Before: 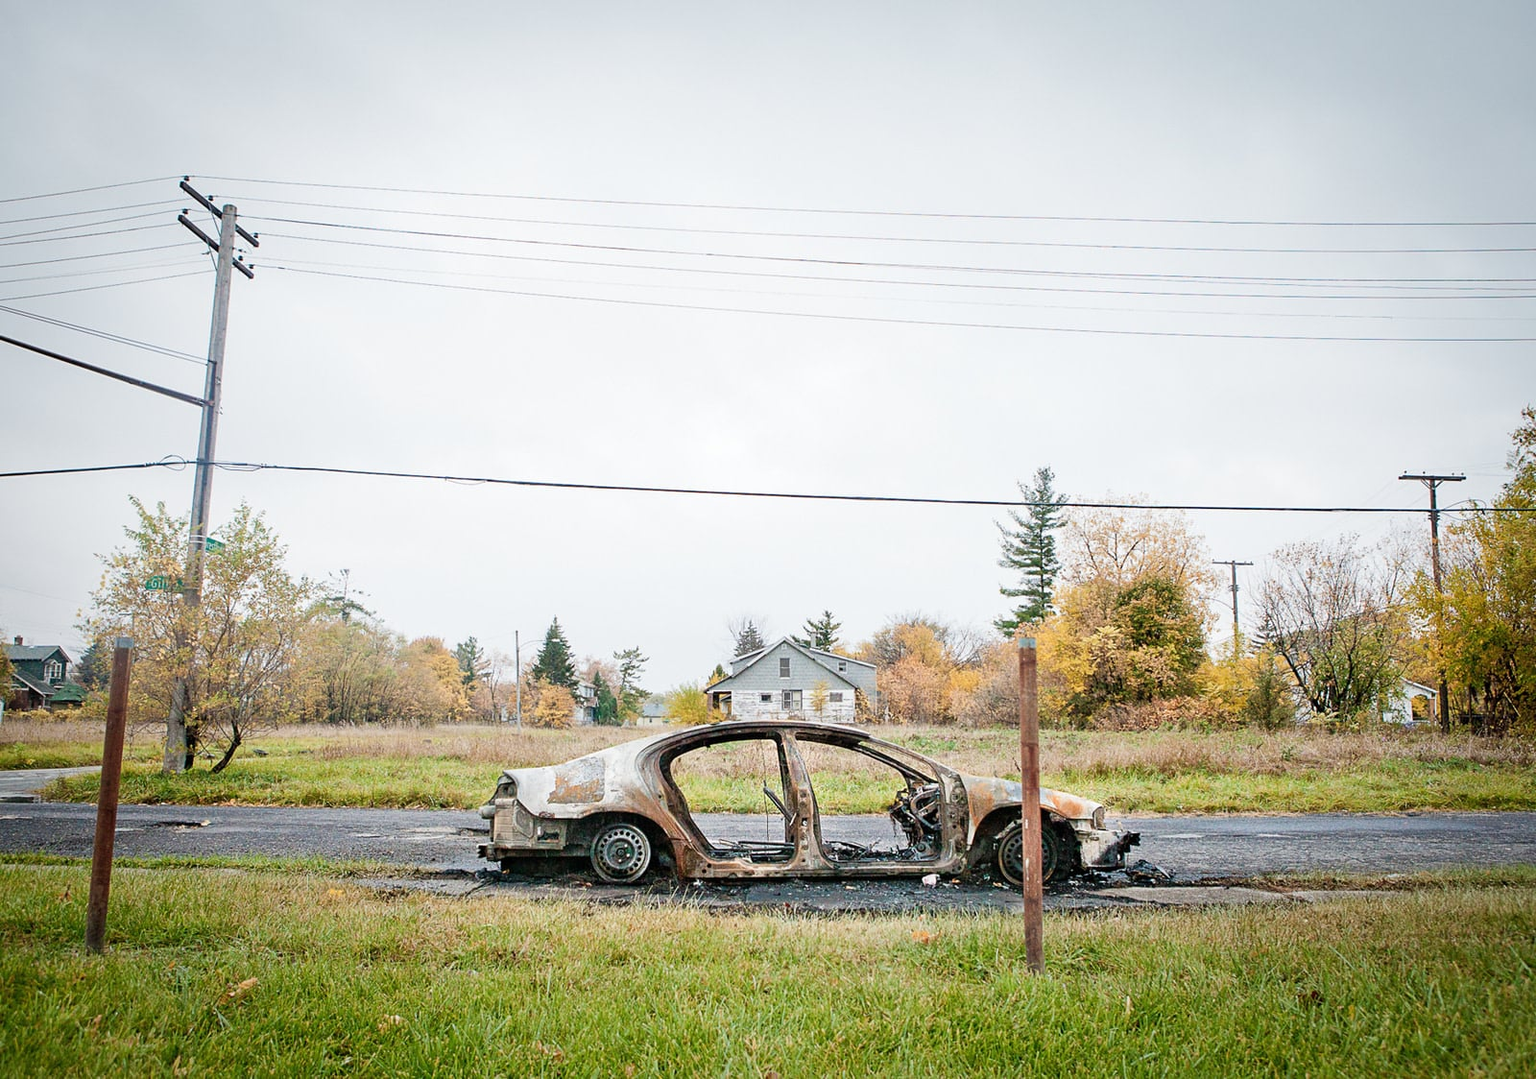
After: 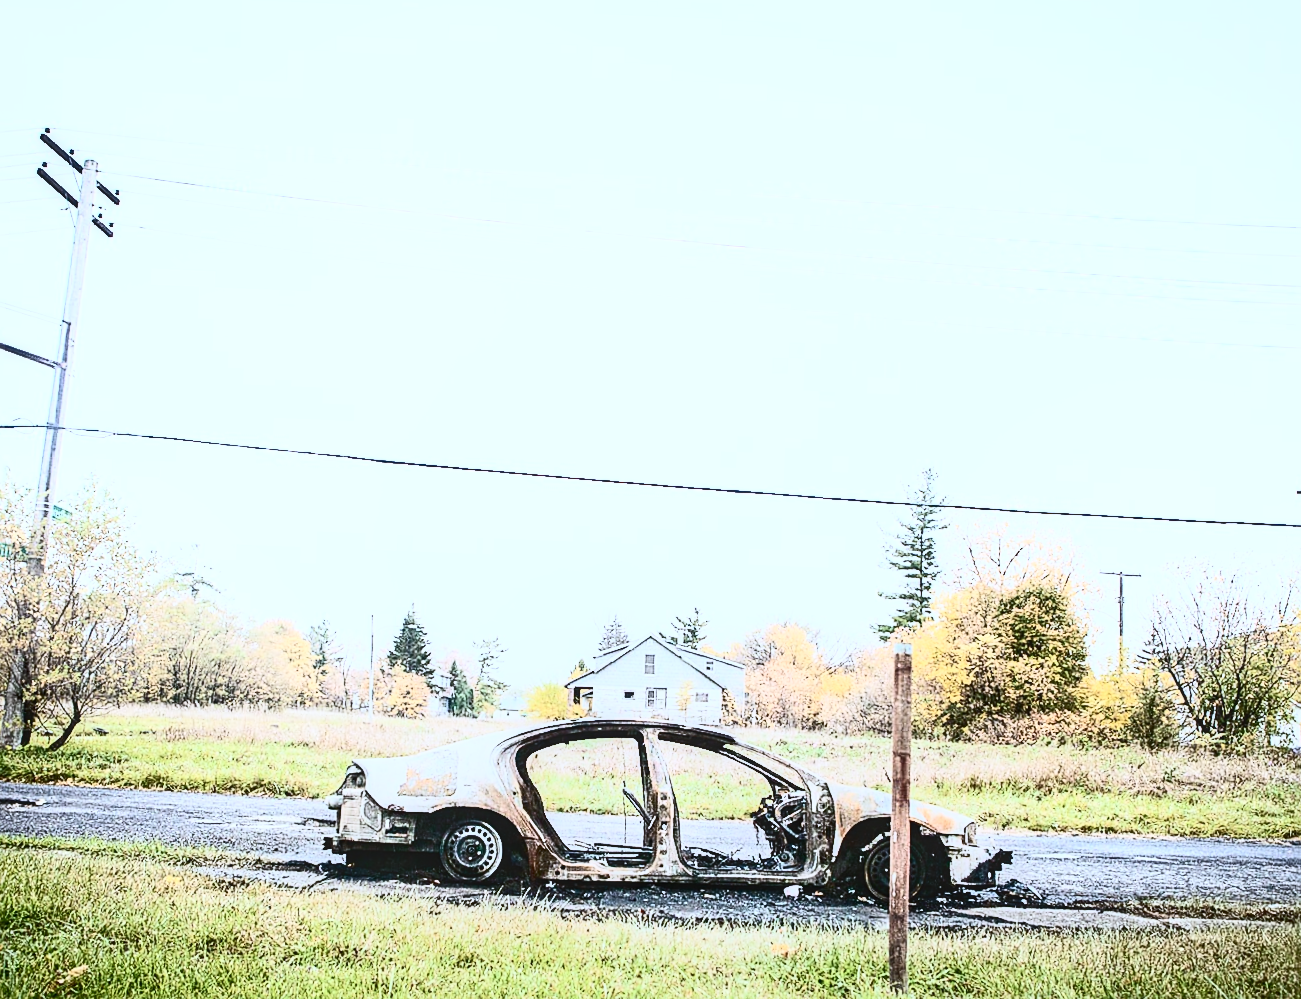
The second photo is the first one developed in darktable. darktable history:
contrast equalizer: octaves 7, y [[0.6 ×6], [0.55 ×6], [0 ×6], [0 ×6], [0 ×6]], mix -1
rotate and perspective: rotation 2.27°, automatic cropping off
contrast brightness saturation: contrast 0.93, brightness 0.2
crop: left 11.225%, top 5.381%, right 9.565%, bottom 10.314%
sharpen: on, module defaults
white balance: red 0.926, green 1.003, blue 1.133
local contrast: on, module defaults
